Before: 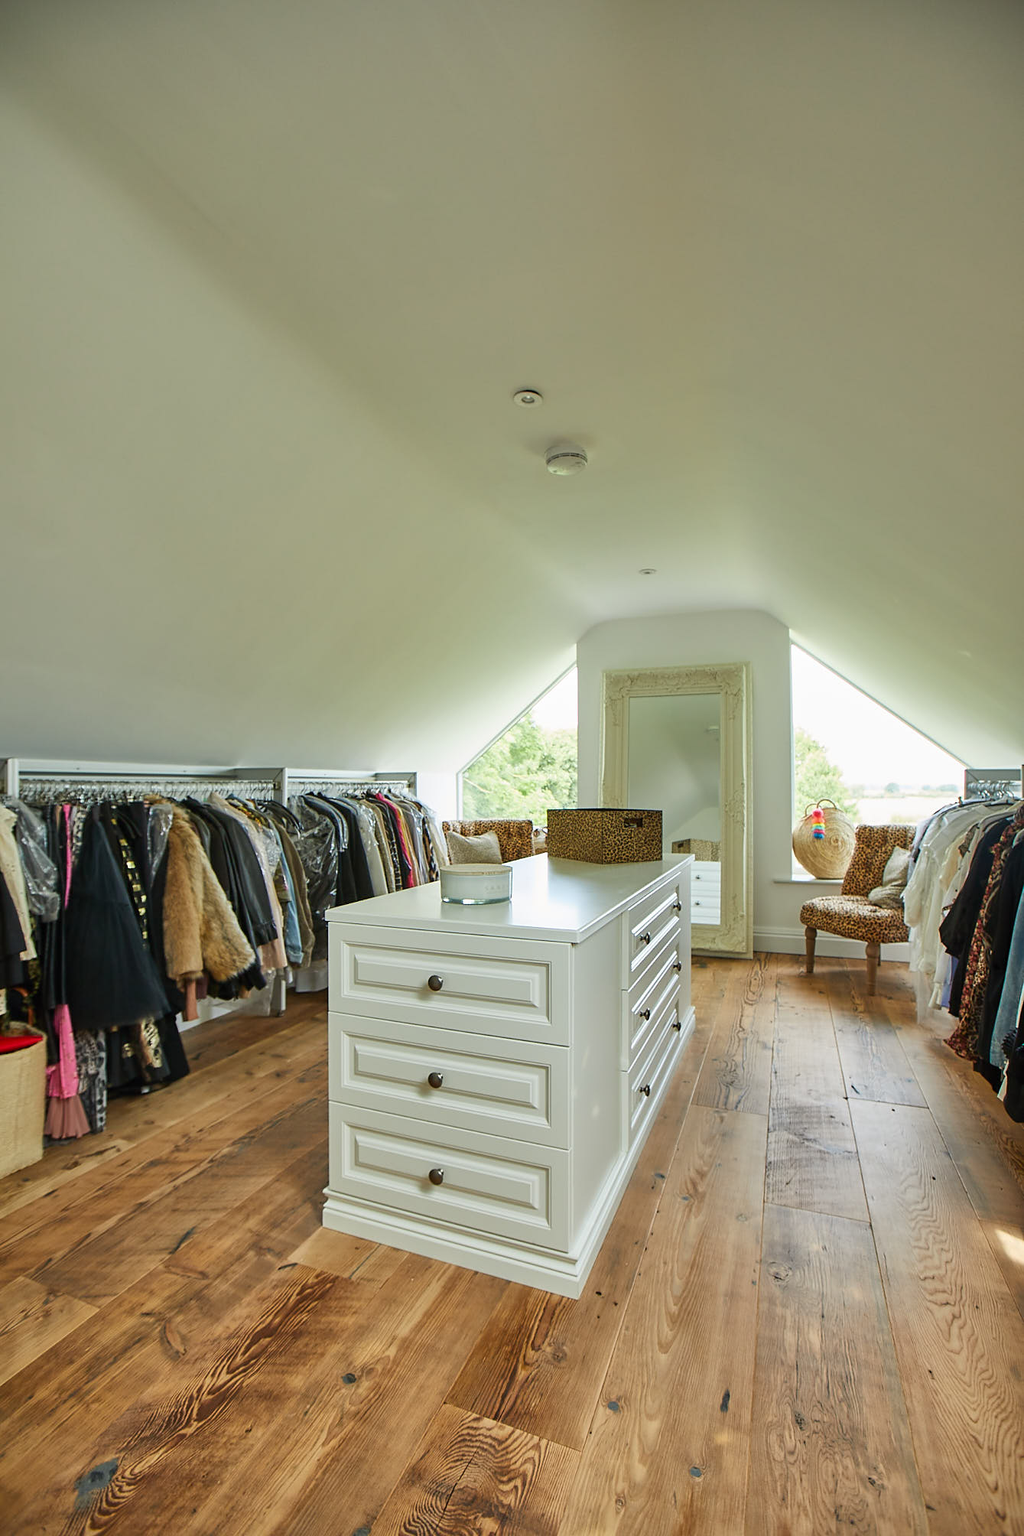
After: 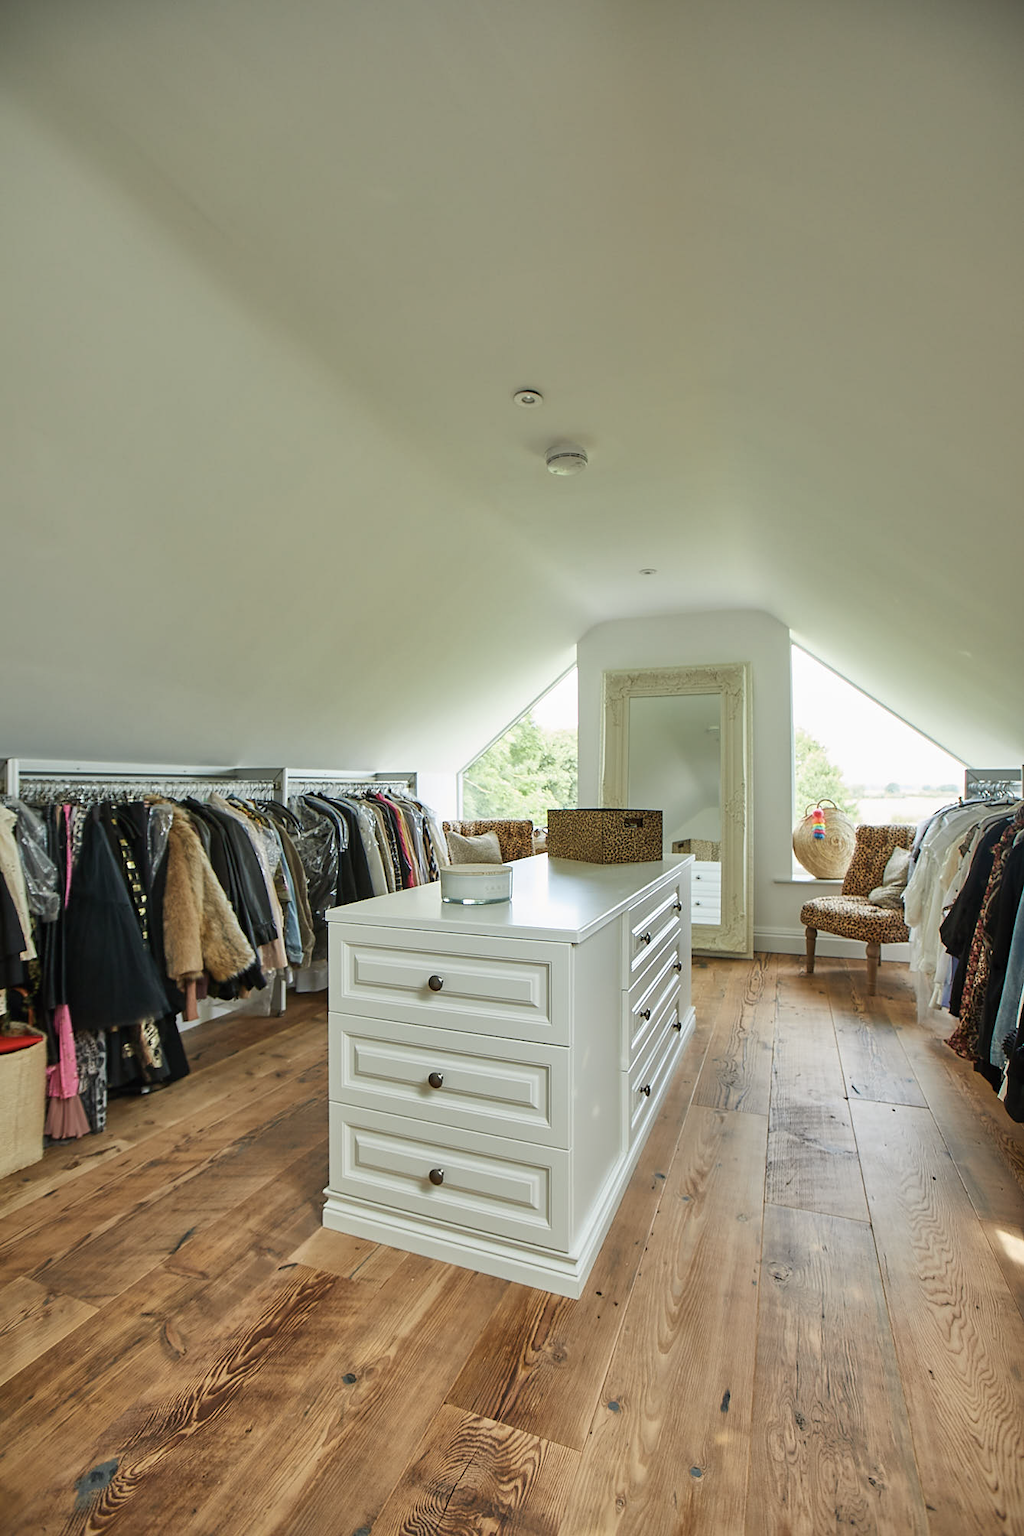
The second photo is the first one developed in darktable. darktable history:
contrast brightness saturation: saturation -0.176
